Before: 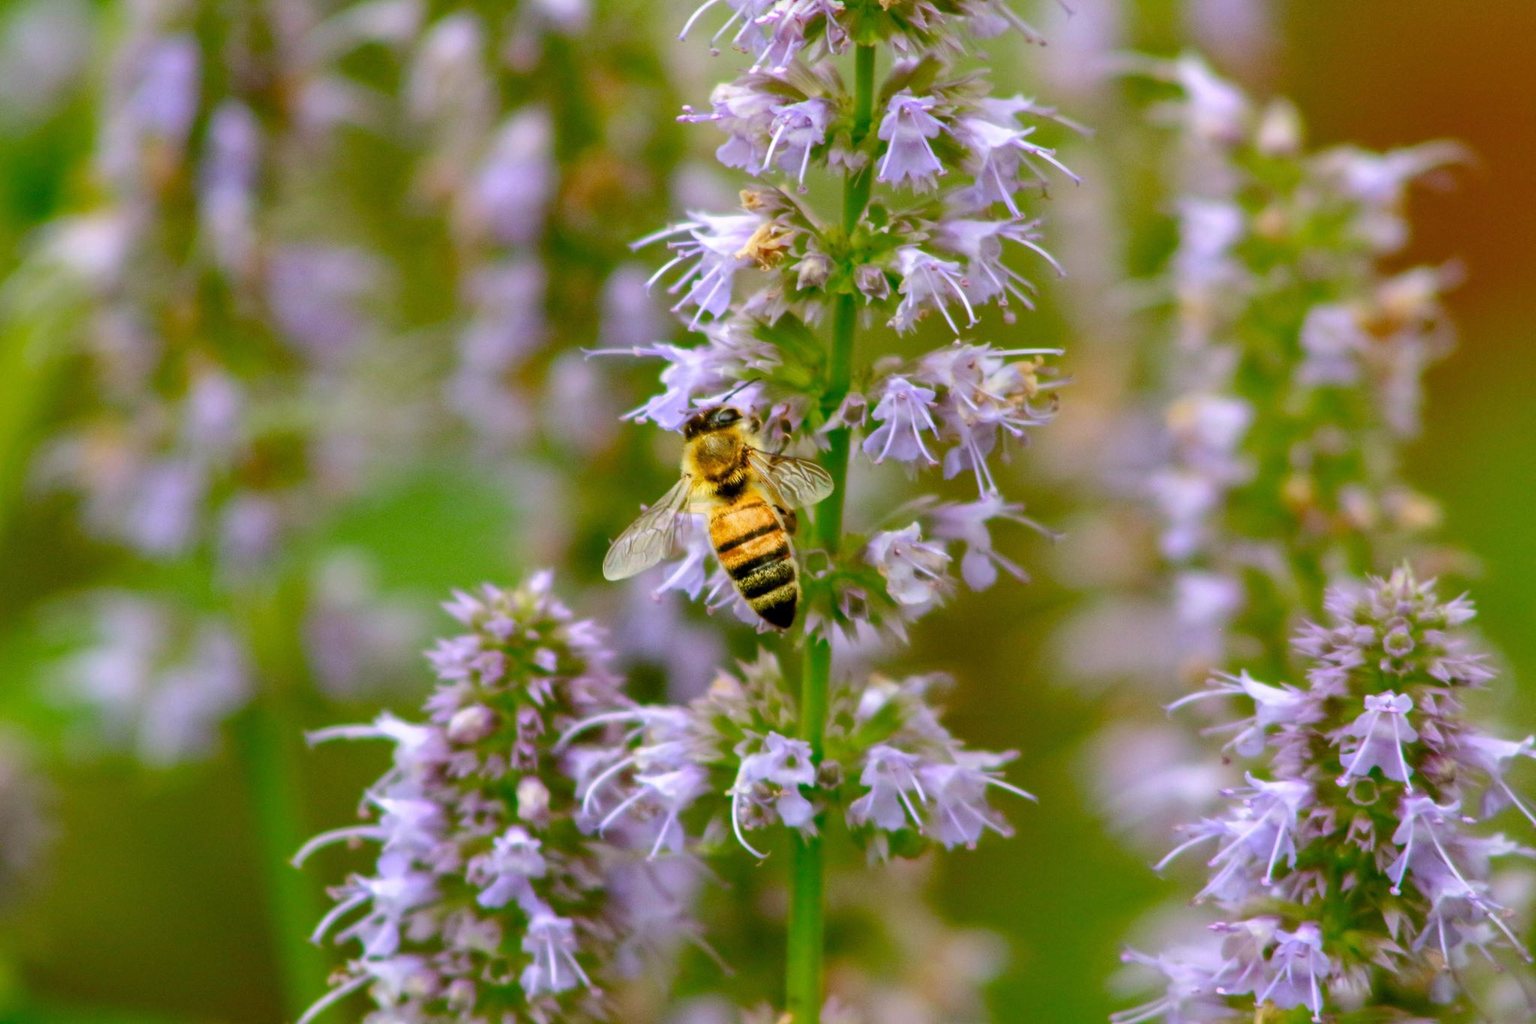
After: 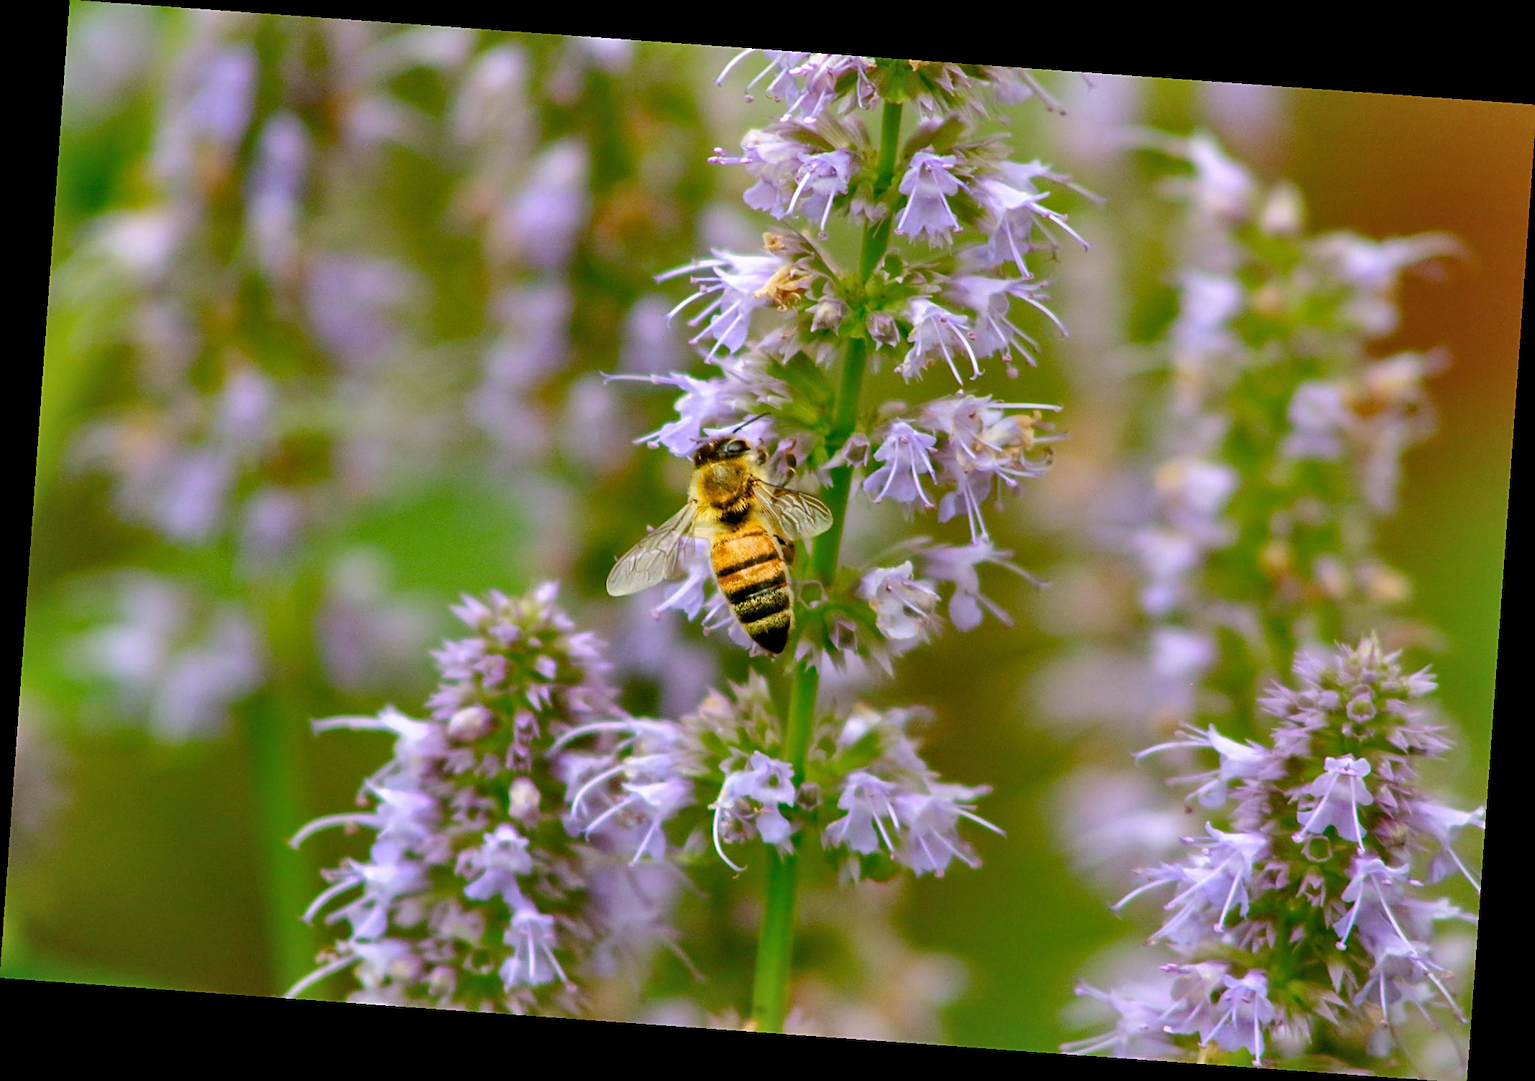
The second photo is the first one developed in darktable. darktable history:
sharpen: on, module defaults
rotate and perspective: rotation 4.1°, automatic cropping off
shadows and highlights: shadows 30.86, highlights 0, soften with gaussian
